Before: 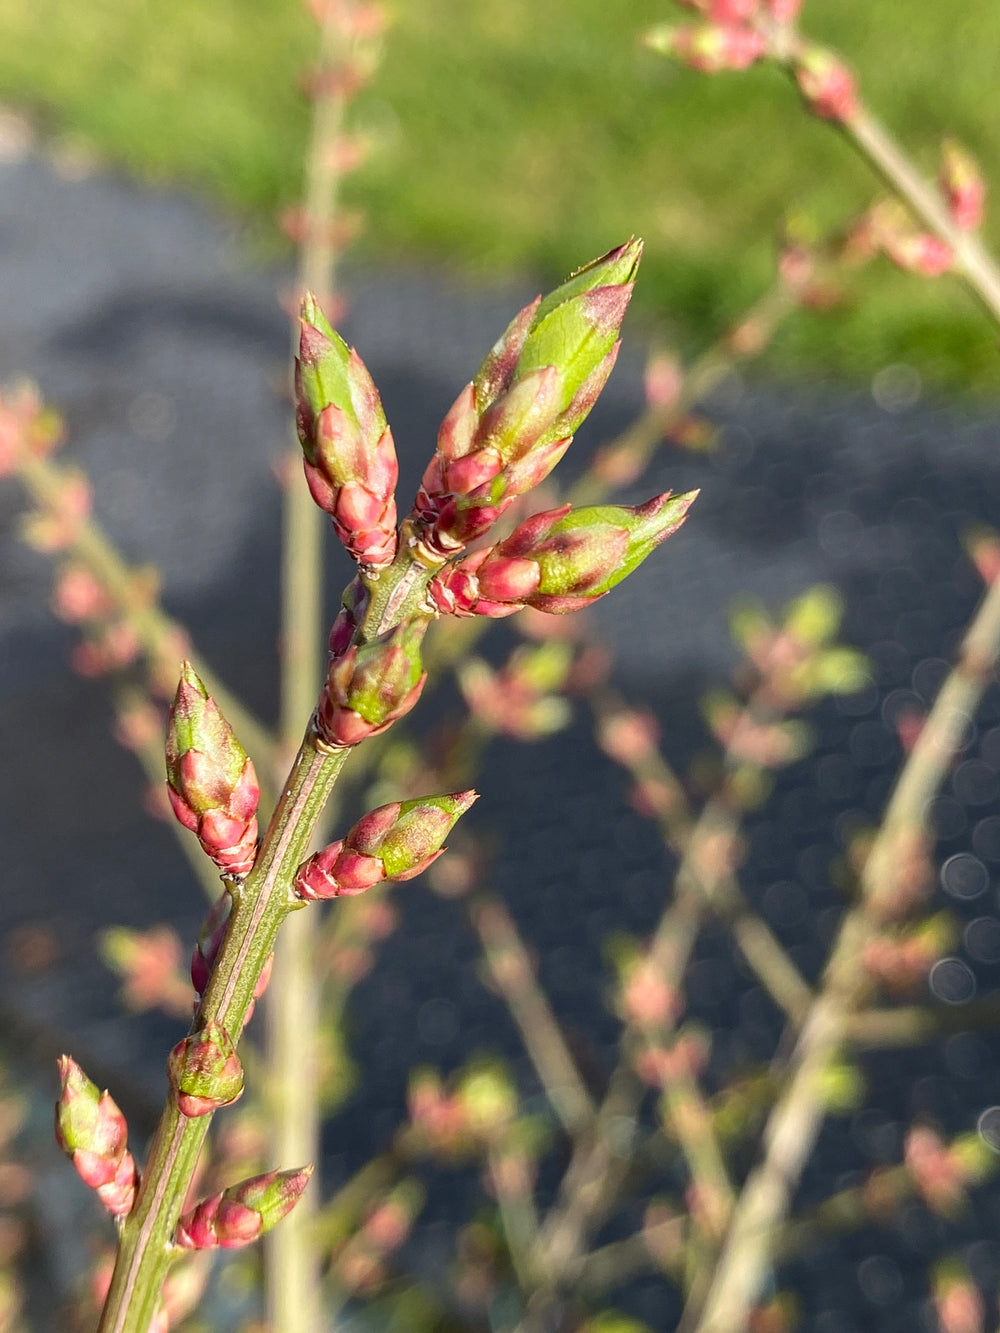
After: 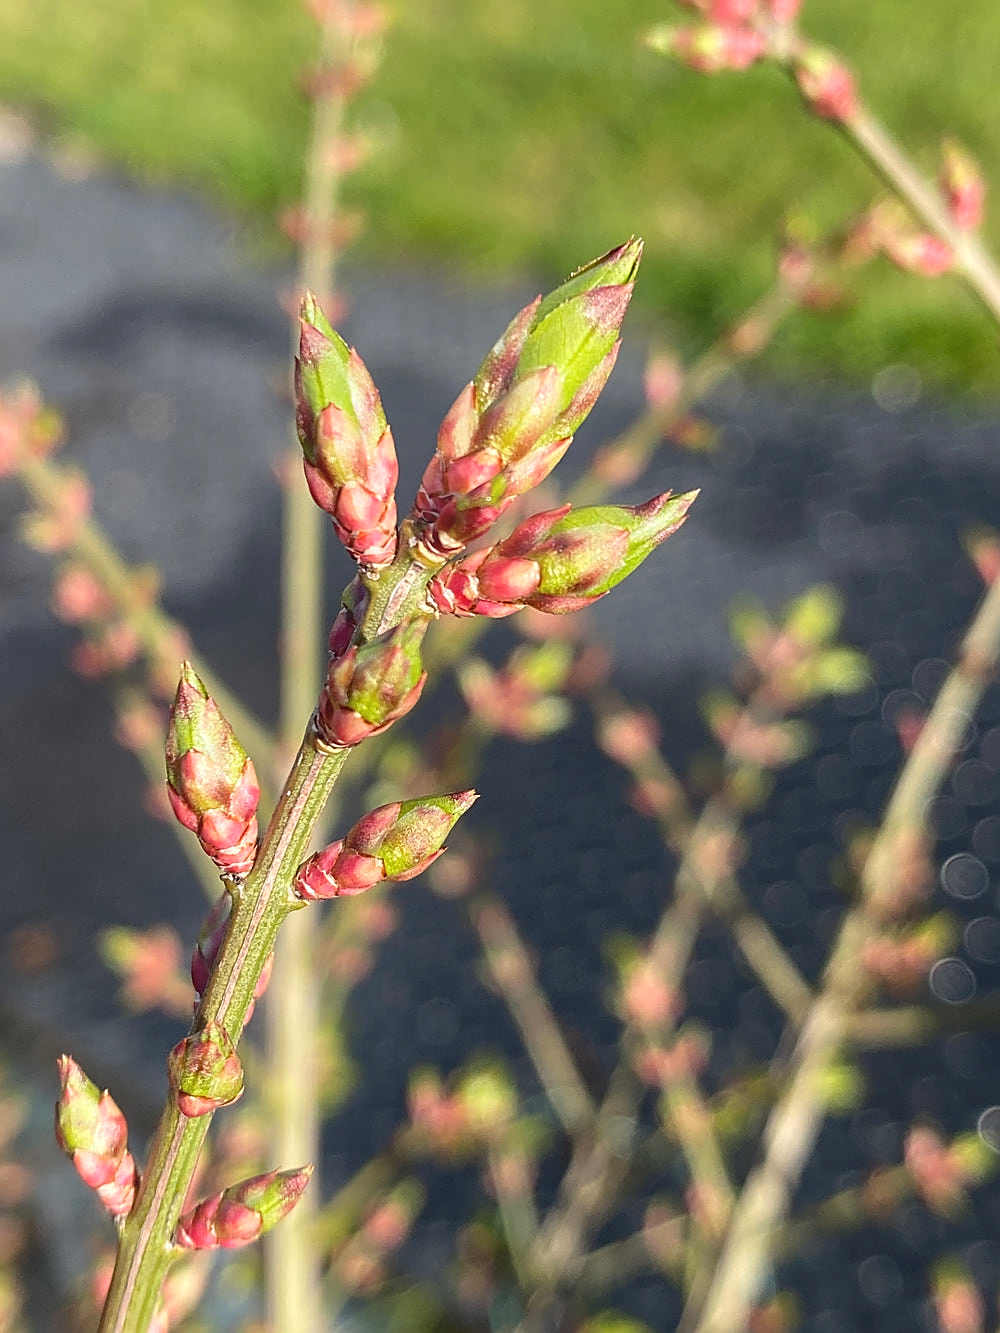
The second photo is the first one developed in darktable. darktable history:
sharpen: on, module defaults
bloom: size 16%, threshold 98%, strength 20%
